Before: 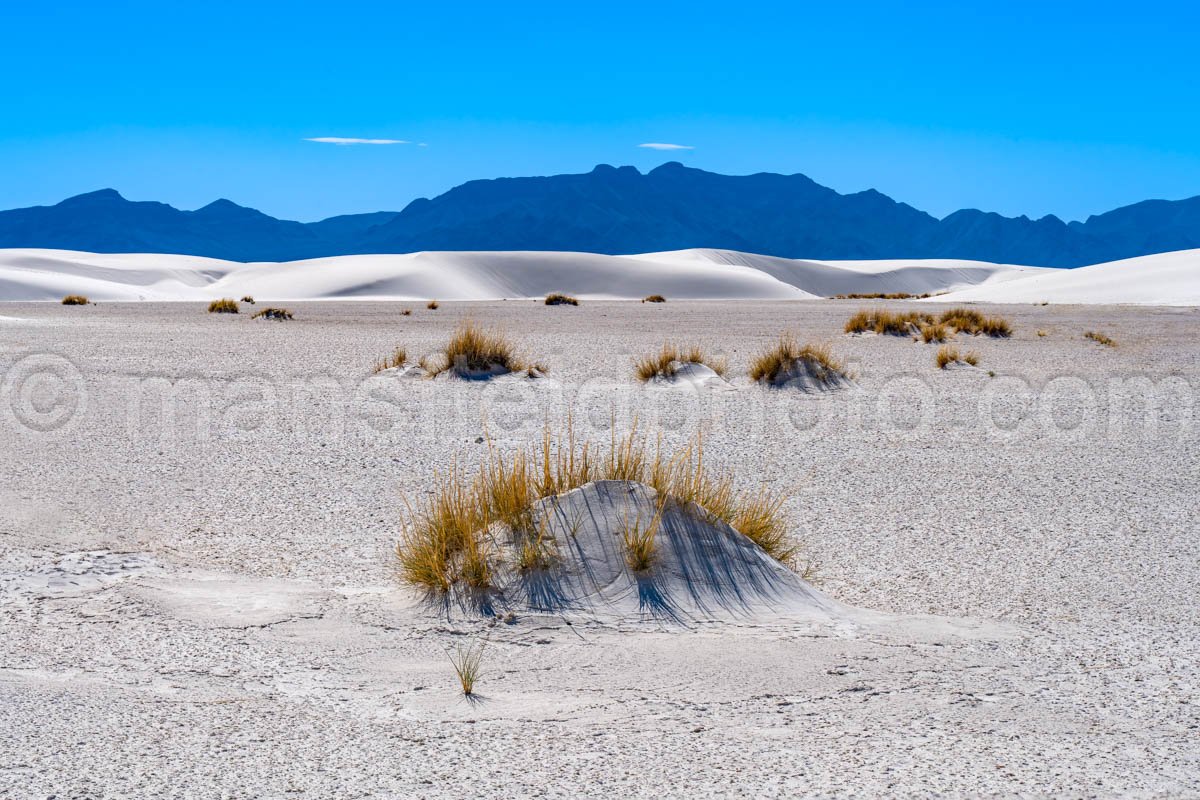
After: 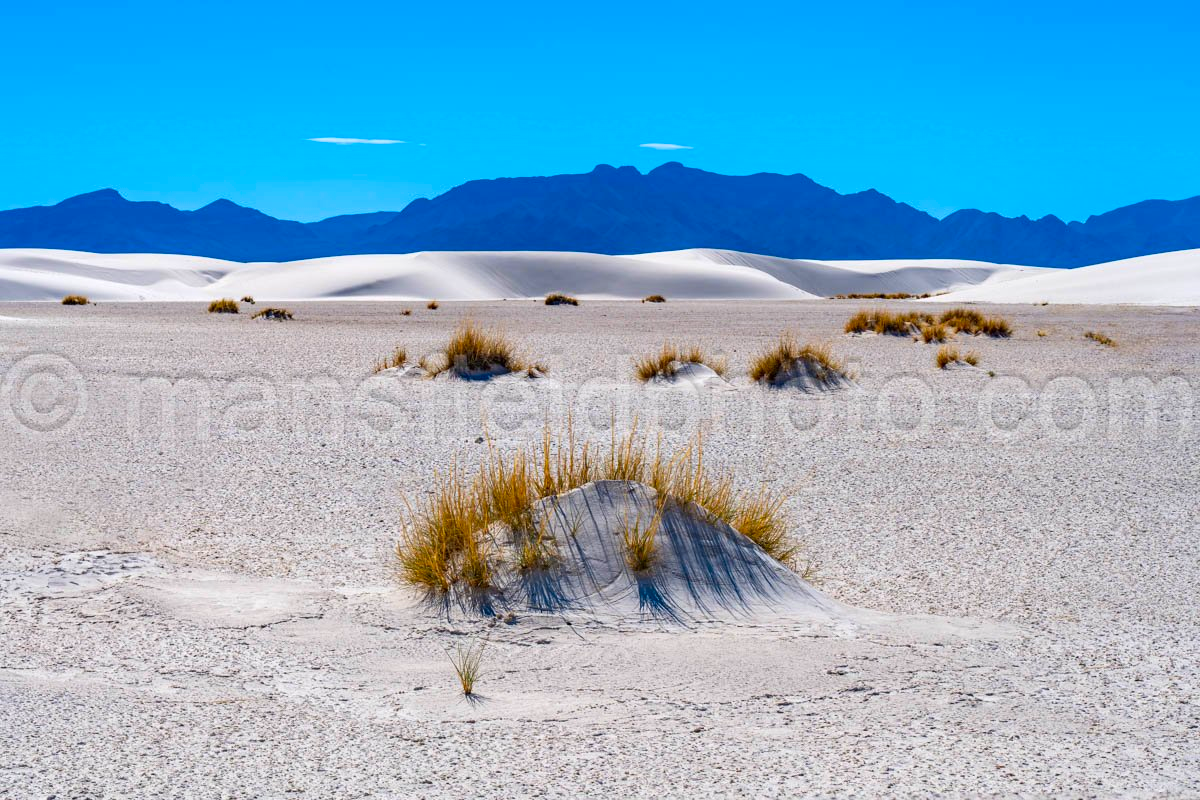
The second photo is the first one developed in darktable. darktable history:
contrast brightness saturation: contrast 0.088, saturation 0.278
